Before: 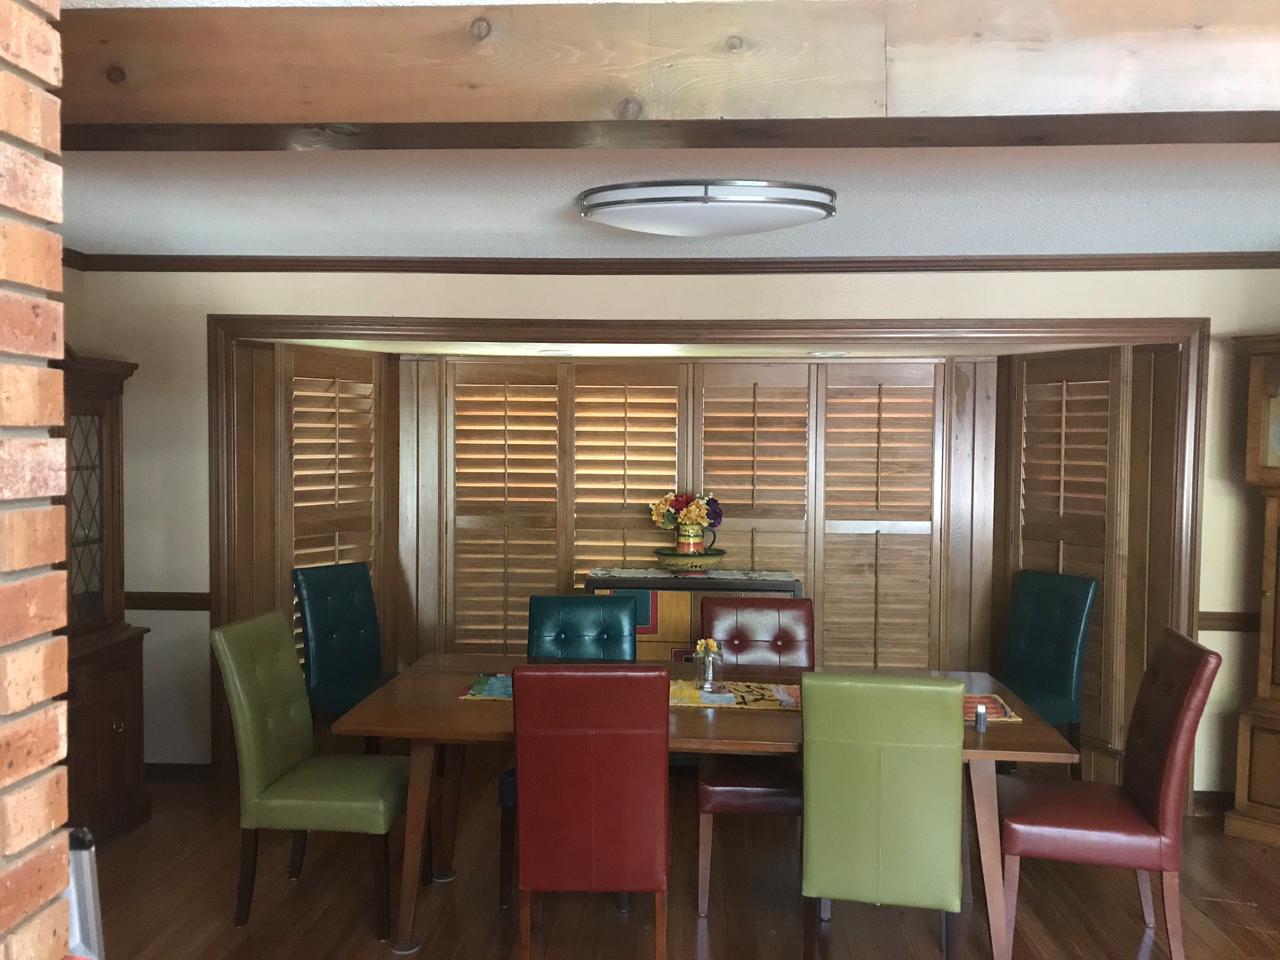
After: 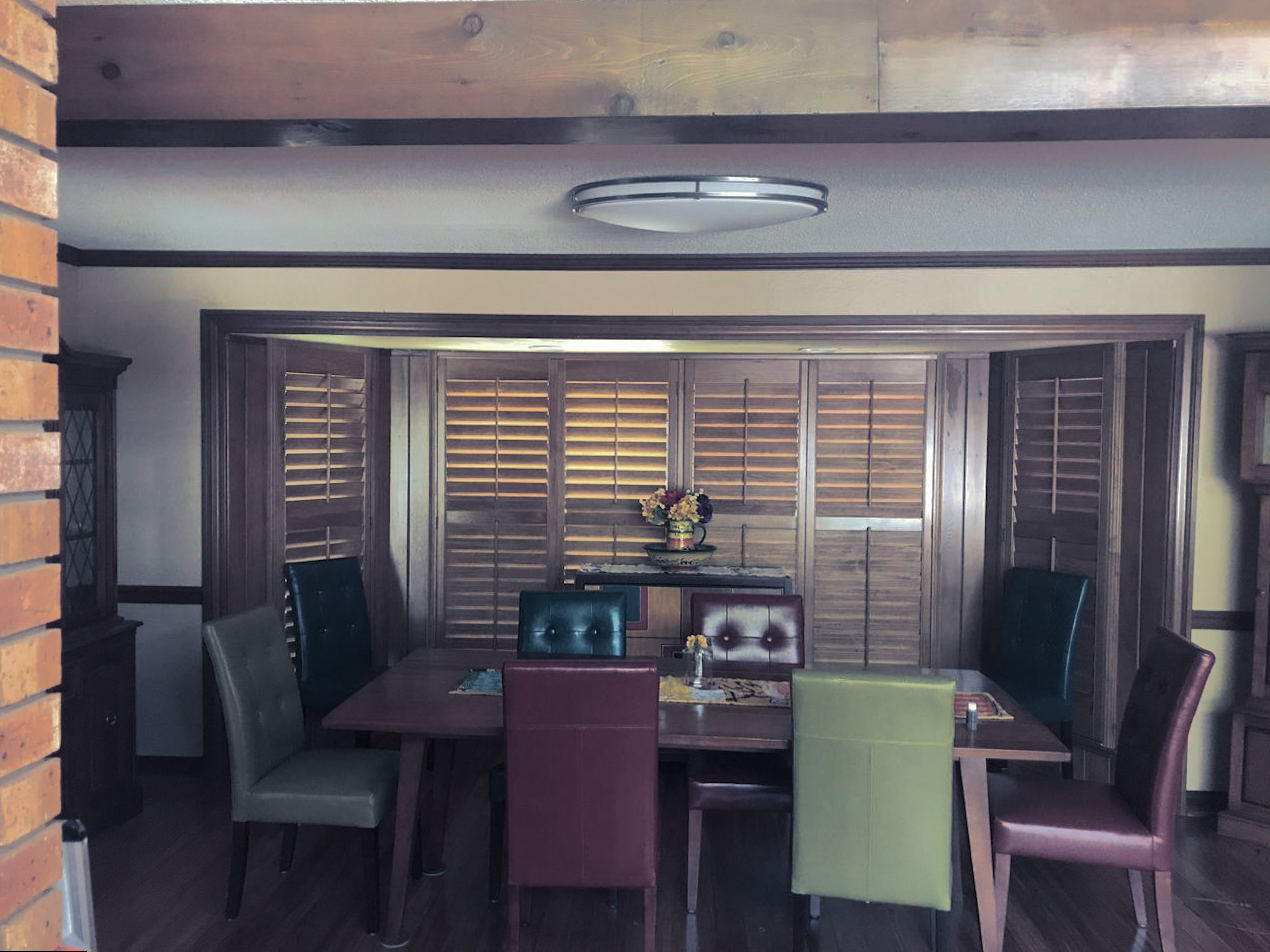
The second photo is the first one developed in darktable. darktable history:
split-toning: shadows › hue 230.4°
rotate and perspective: rotation 0.192°, lens shift (horizontal) -0.015, crop left 0.005, crop right 0.996, crop top 0.006, crop bottom 0.99
shadows and highlights: shadows -19.91, highlights -73.15
